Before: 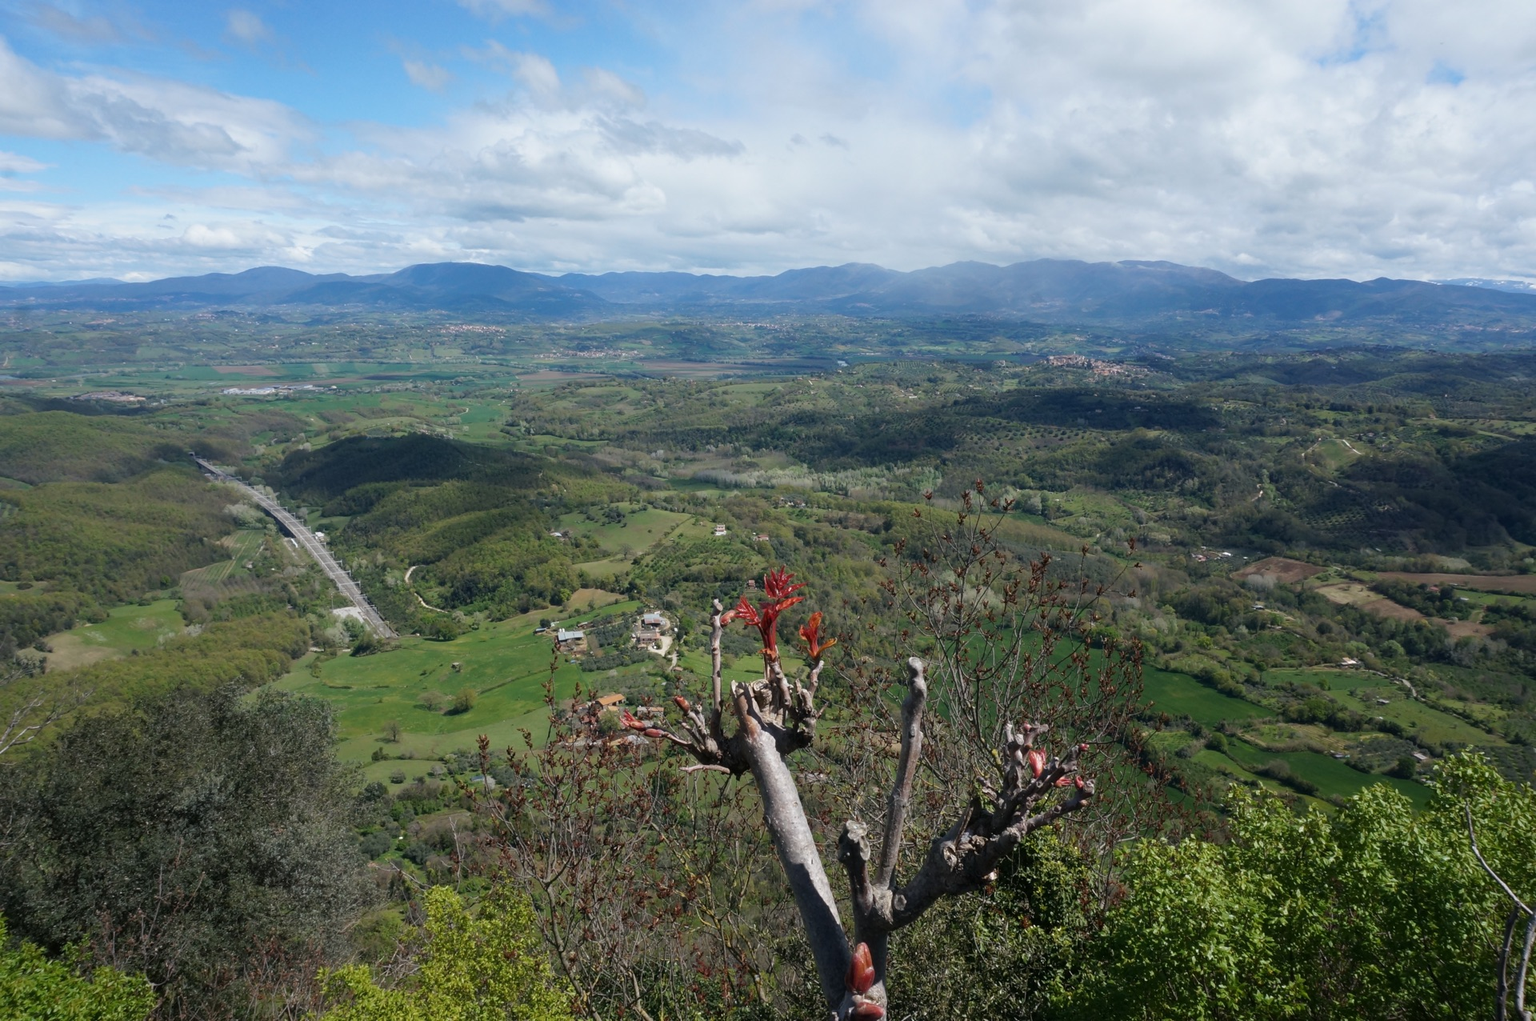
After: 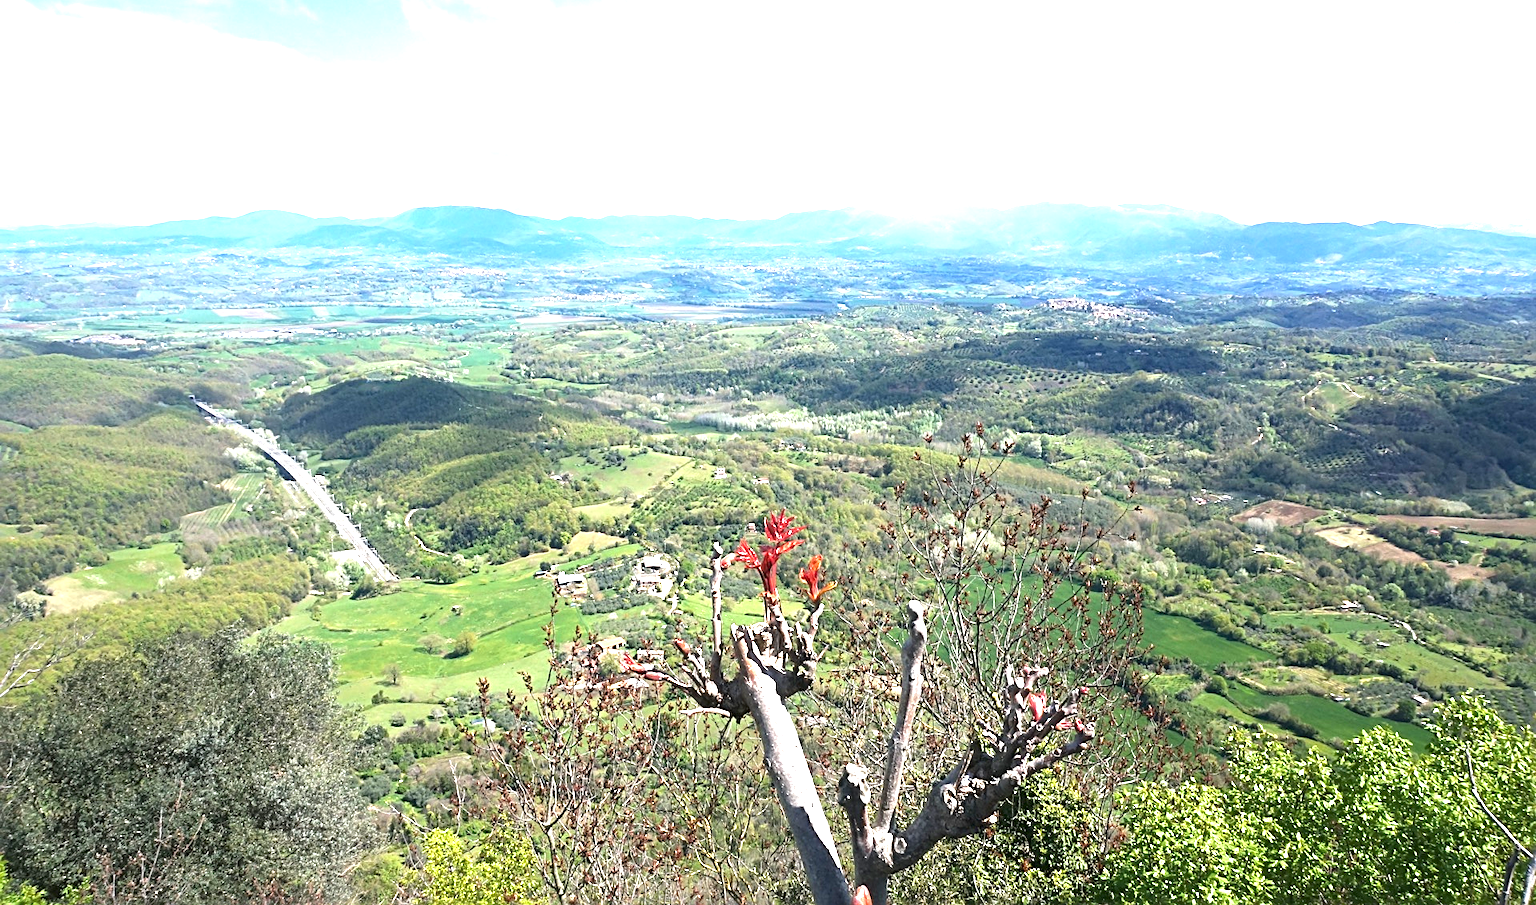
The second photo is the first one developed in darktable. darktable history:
exposure: black level correction 0, exposure 2.088 EV, compensate exposure bias true, compensate highlight preservation false
sharpen: radius 3.119
crop and rotate: top 5.609%, bottom 5.609%
